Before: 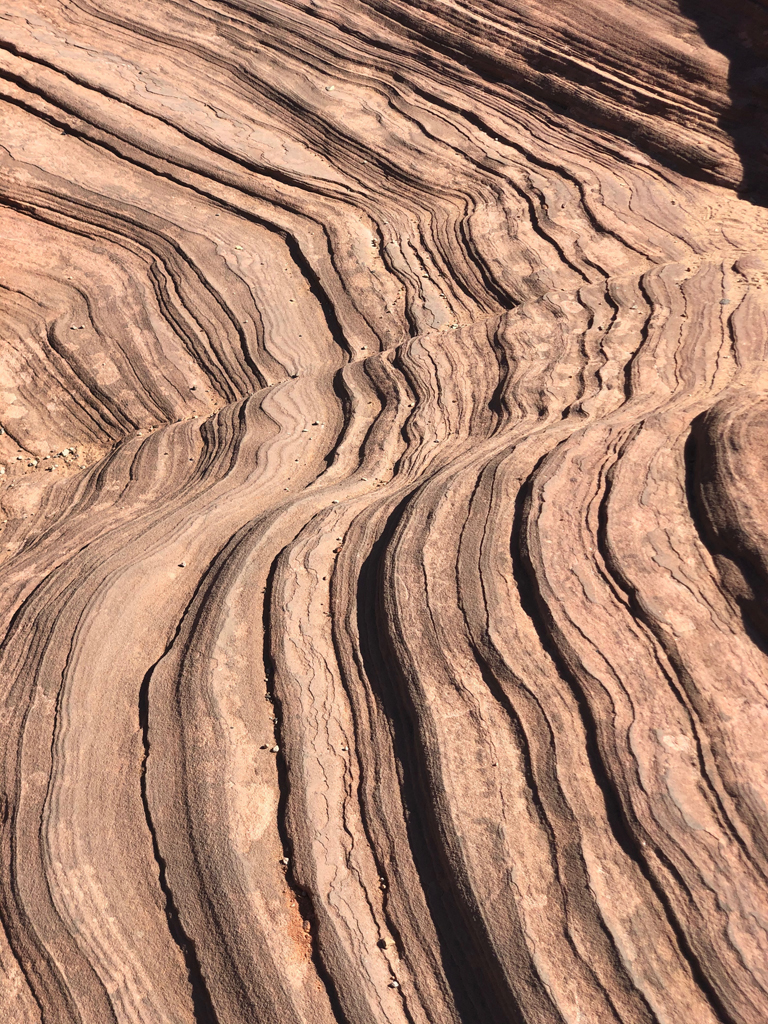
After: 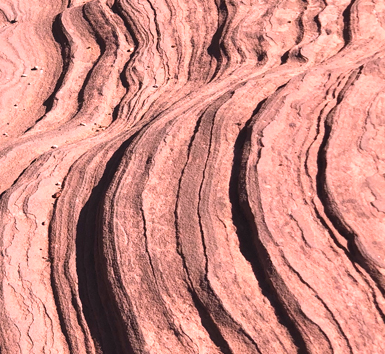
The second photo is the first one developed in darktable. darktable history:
crop: left 36.607%, top 34.735%, right 13.146%, bottom 30.611%
white balance: red 1.188, blue 1.11
